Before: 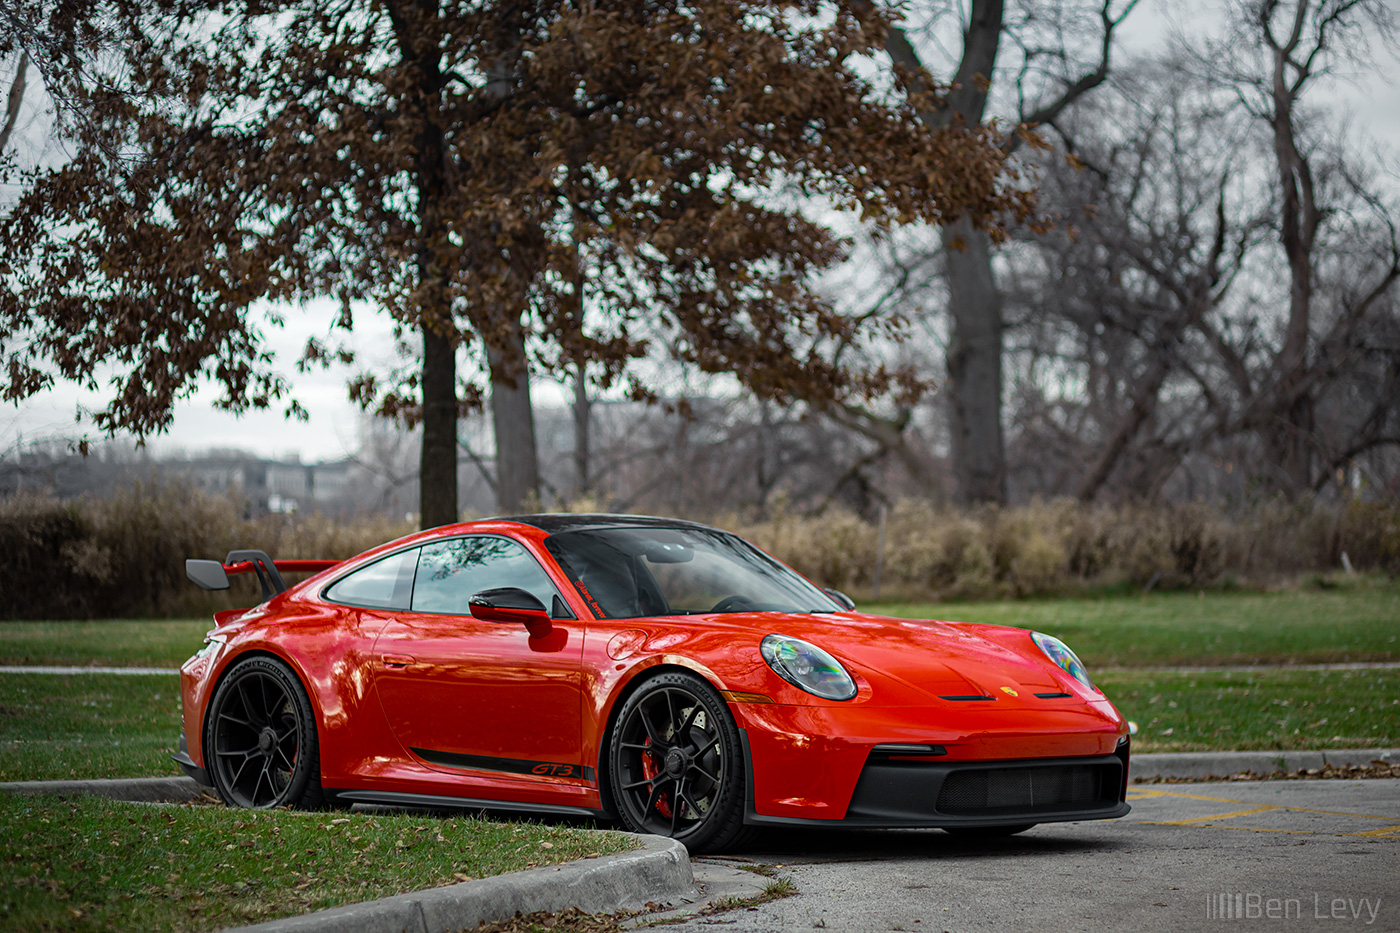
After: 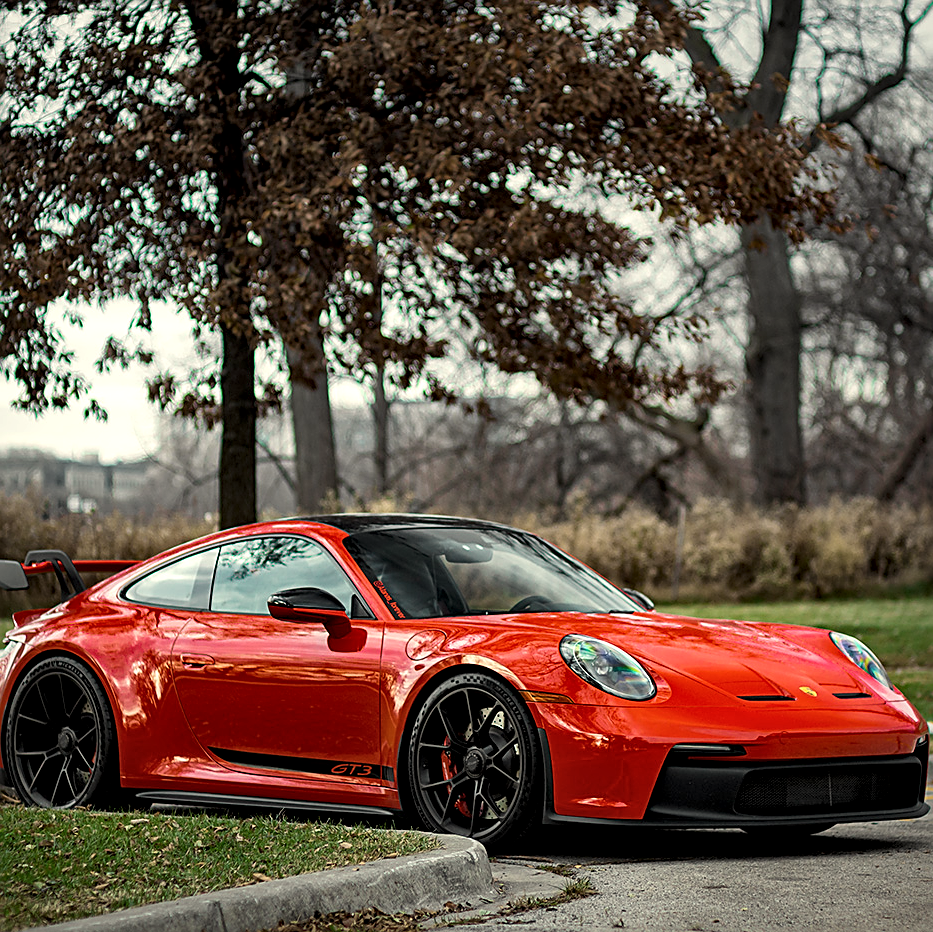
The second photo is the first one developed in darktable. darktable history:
local contrast: mode bilateral grid, contrast 25, coarseness 60, detail 151%, midtone range 0.2
levels: levels [0.031, 0.5, 0.969]
crop and rotate: left 14.436%, right 18.898%
sharpen: on, module defaults
white balance: red 1.029, blue 0.92
